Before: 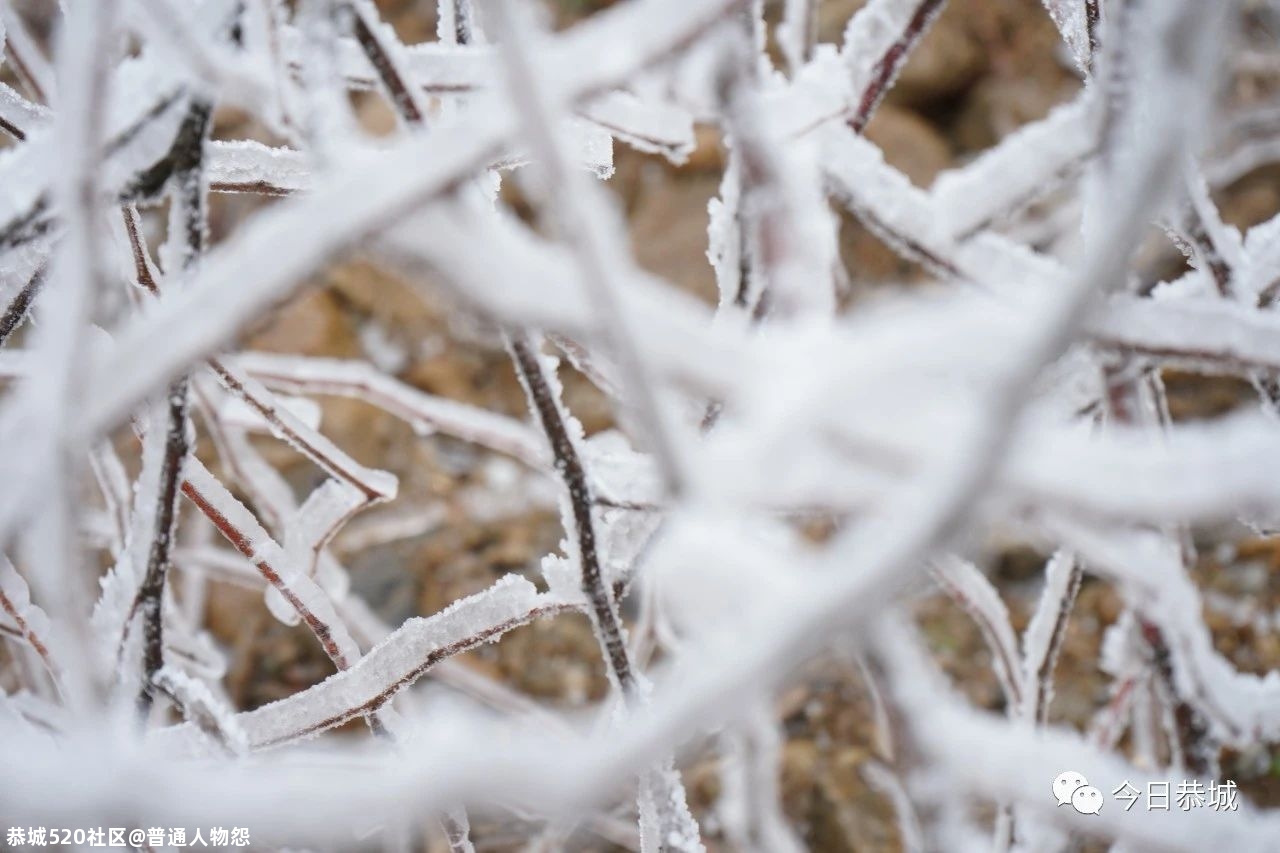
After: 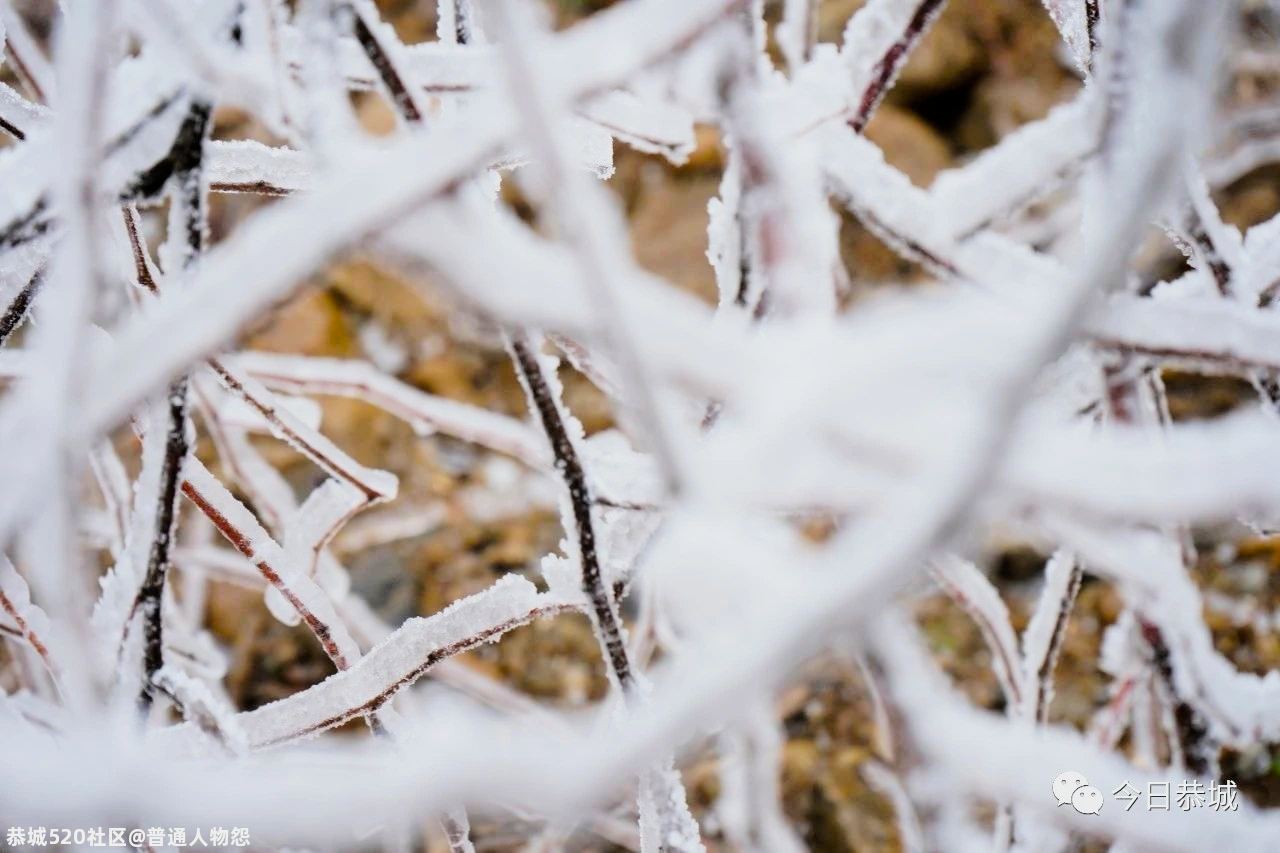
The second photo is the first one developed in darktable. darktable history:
filmic rgb: black relative exposure -5.11 EV, white relative exposure 3.97 EV, hardness 2.89, contrast 1.3, highlights saturation mix -28.76%
color balance rgb: shadows lift › hue 85.7°, perceptual saturation grading › global saturation 29.896%, perceptual brilliance grading › highlights 2.516%, global vibrance 35.384%, contrast 9.754%
